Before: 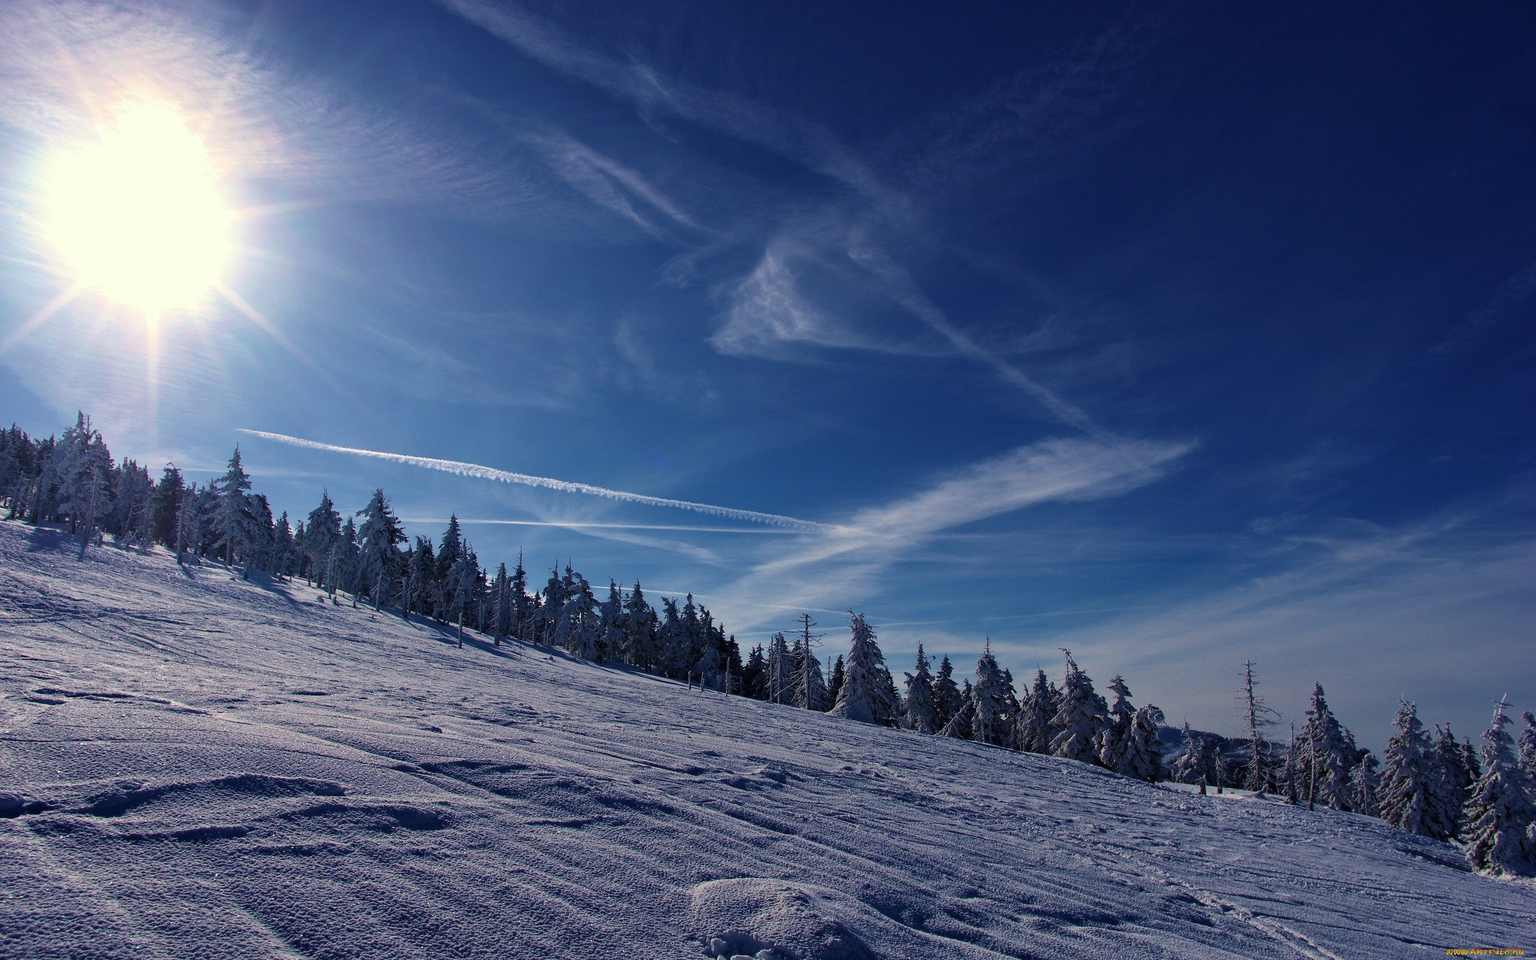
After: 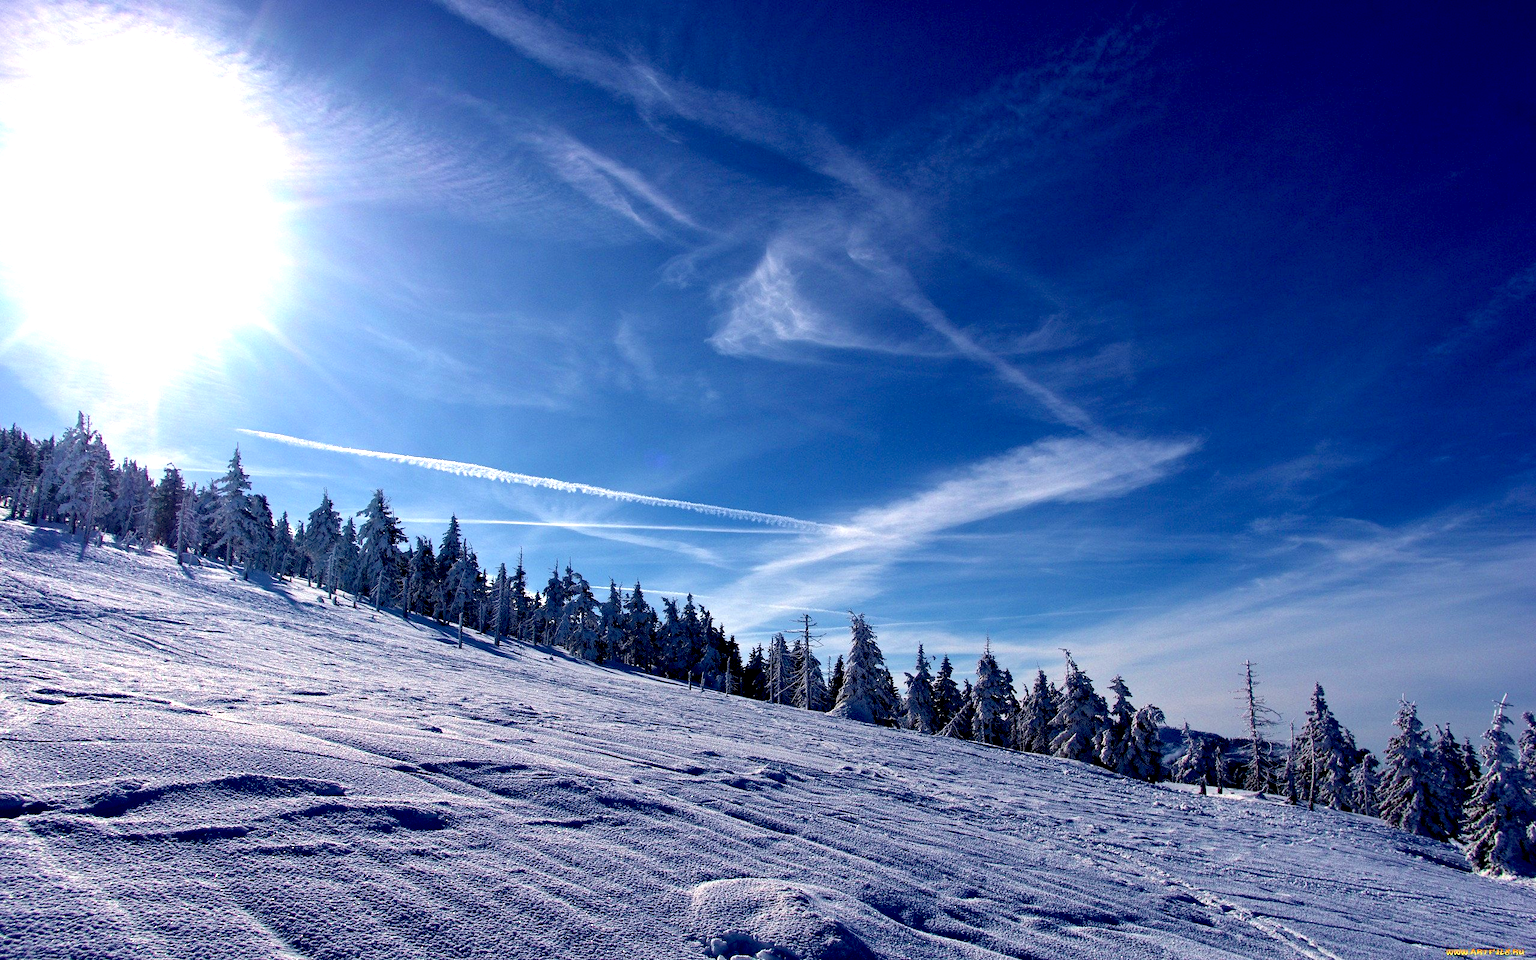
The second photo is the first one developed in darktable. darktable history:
exposure: black level correction 0.011, exposure 1.082 EV, compensate highlight preservation false
